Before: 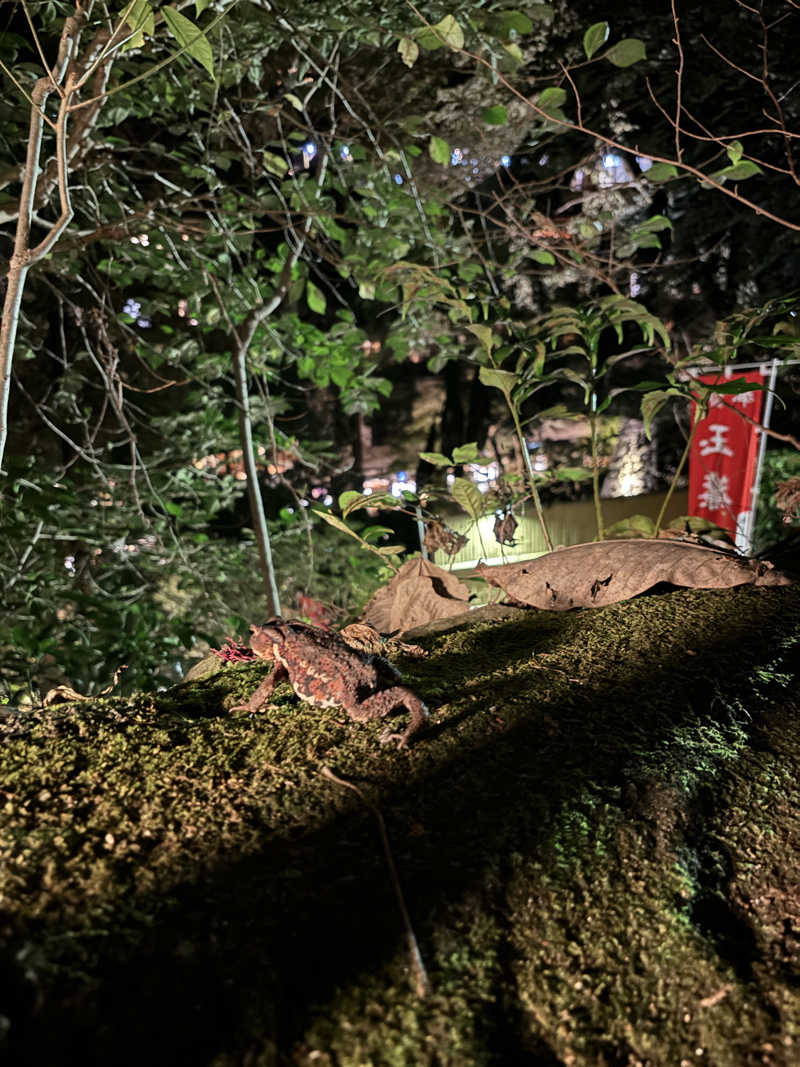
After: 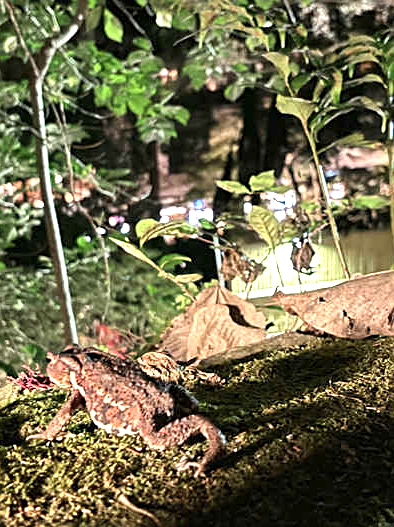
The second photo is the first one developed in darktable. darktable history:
crop: left 25.429%, top 25.507%, right 25.29%, bottom 25.093%
sharpen: on, module defaults
exposure: black level correction 0, exposure 1 EV, compensate highlight preservation false
